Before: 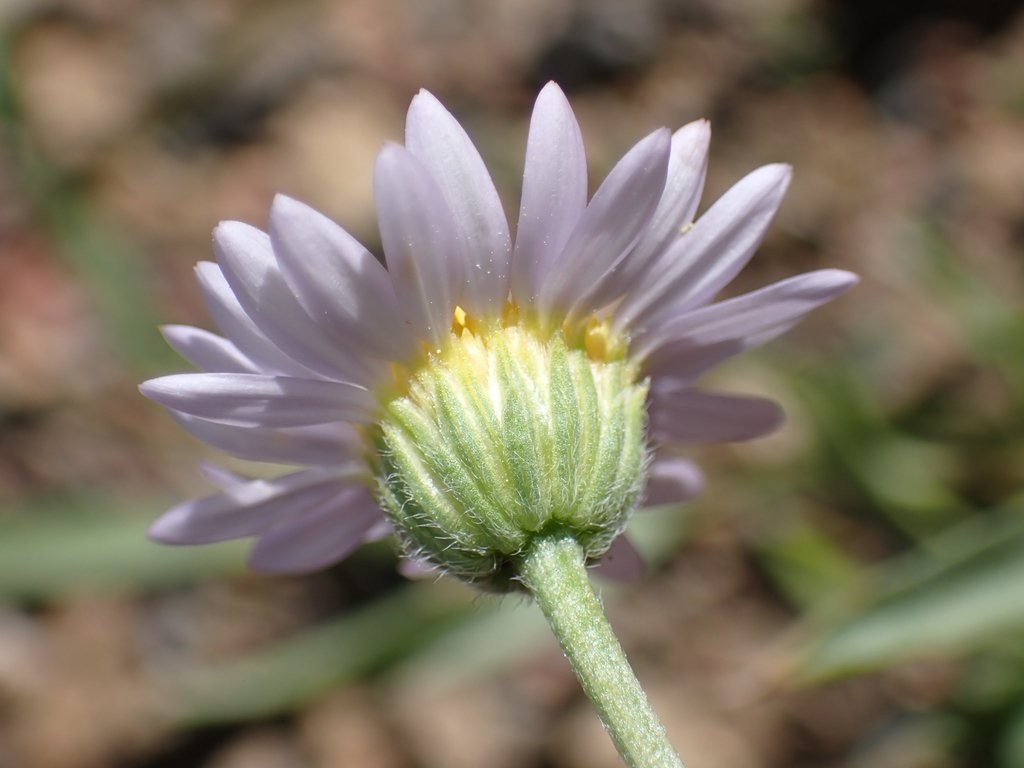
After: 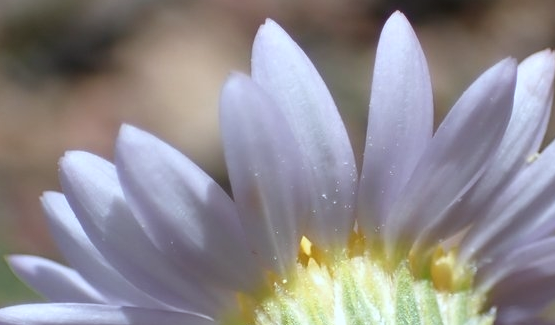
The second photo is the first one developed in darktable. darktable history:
color correction: highlights a* -3.73, highlights b* -11.11
shadows and highlights: highlights color adjustment 0.386%, low approximation 0.01, soften with gaussian
crop: left 15.04%, top 9.179%, right 30.689%, bottom 48.462%
color calibration: illuminant same as pipeline (D50), adaptation none (bypass), x 0.333, y 0.335, temperature 5023.56 K
